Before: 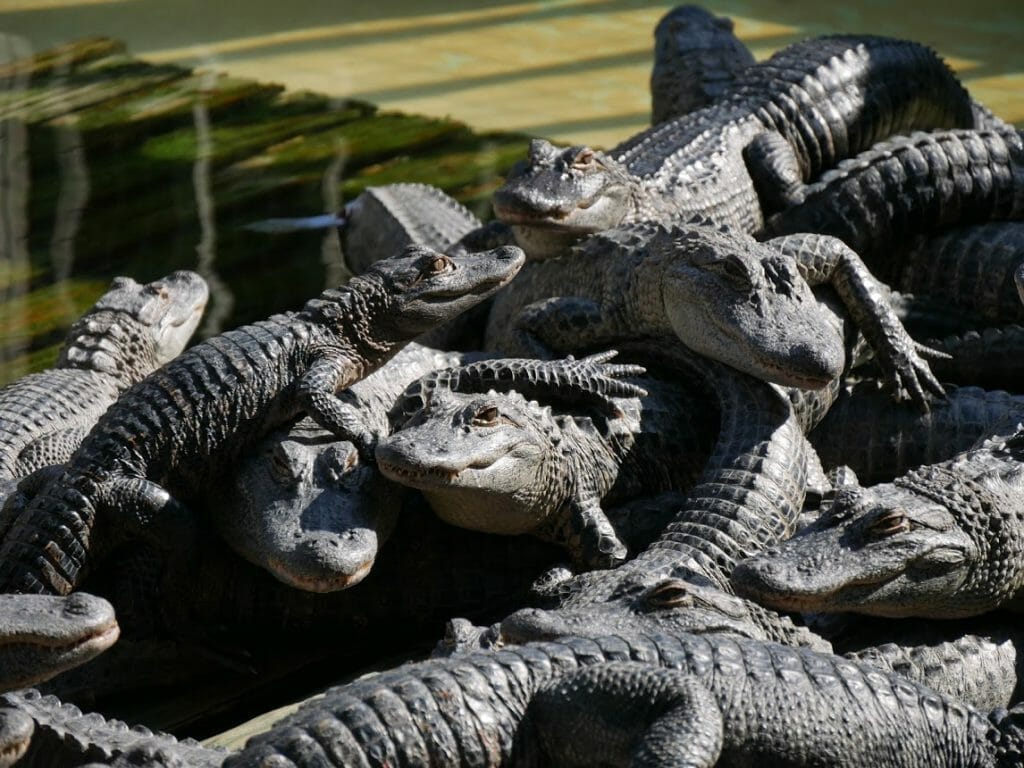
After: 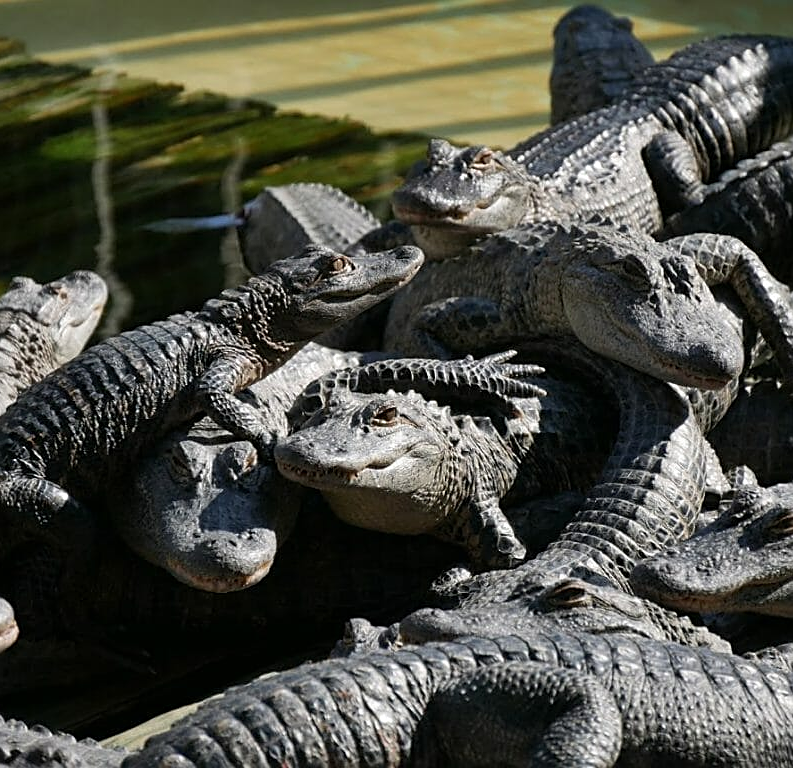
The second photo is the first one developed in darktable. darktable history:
sharpen: on, module defaults
crop: left 9.88%, right 12.664%
